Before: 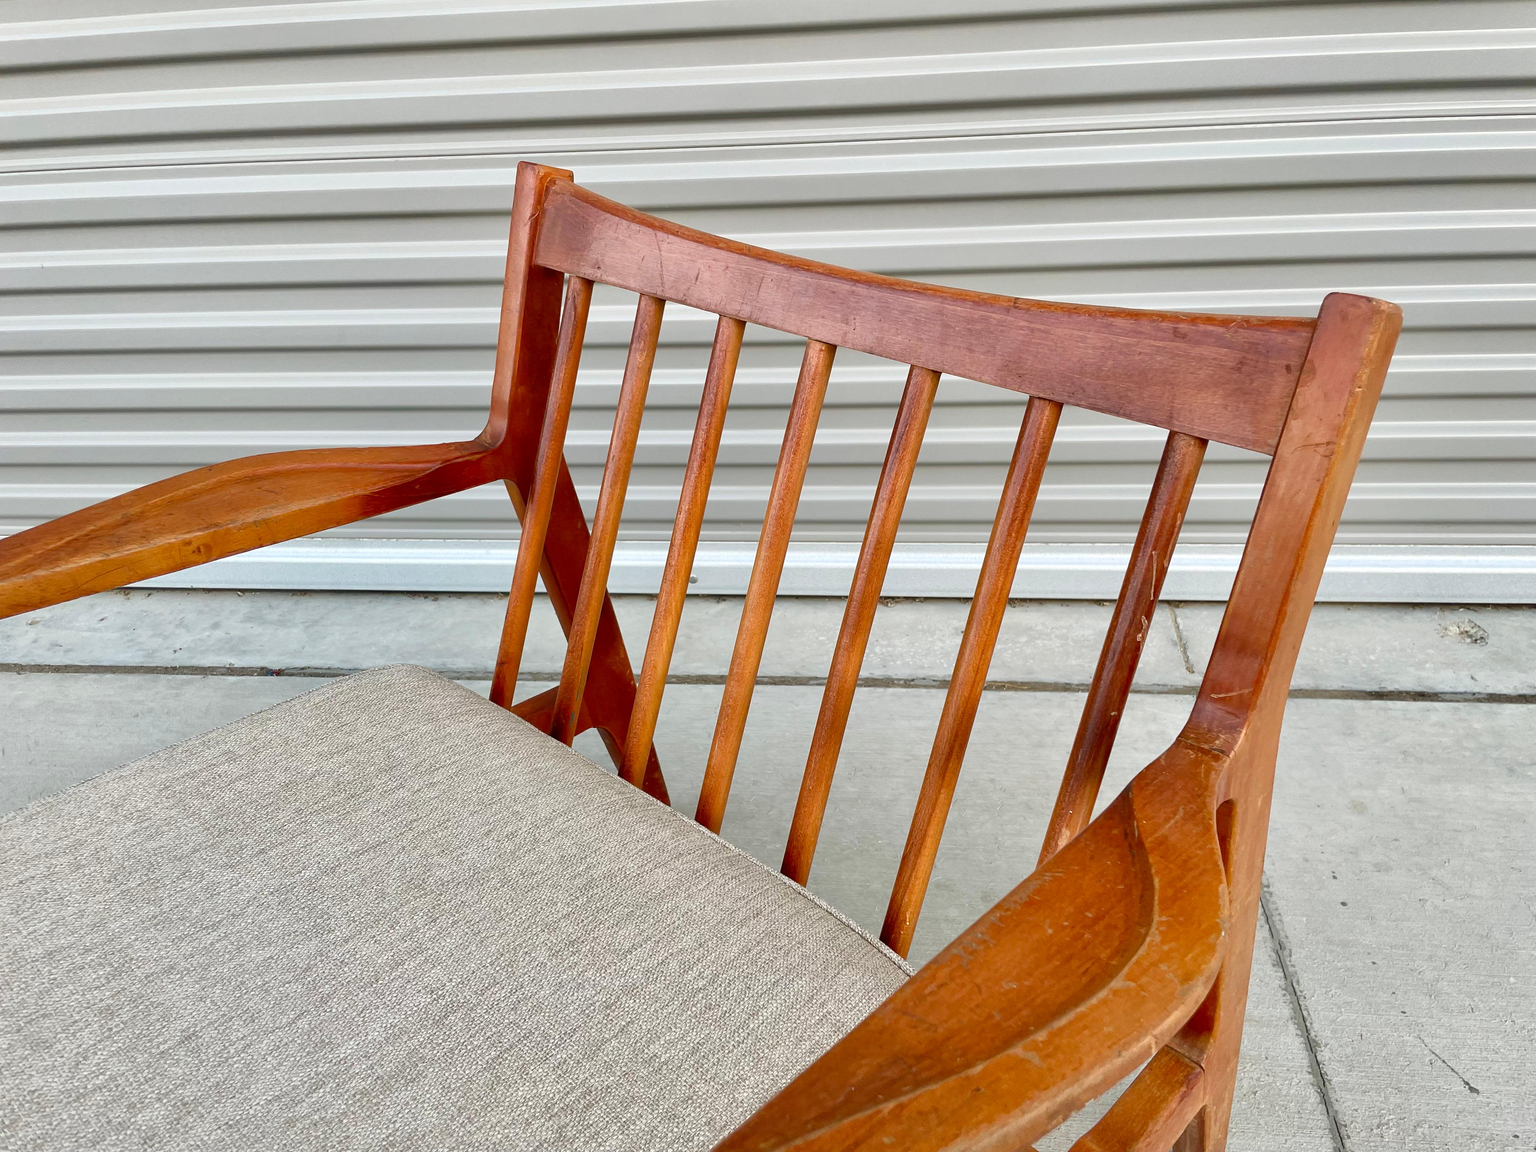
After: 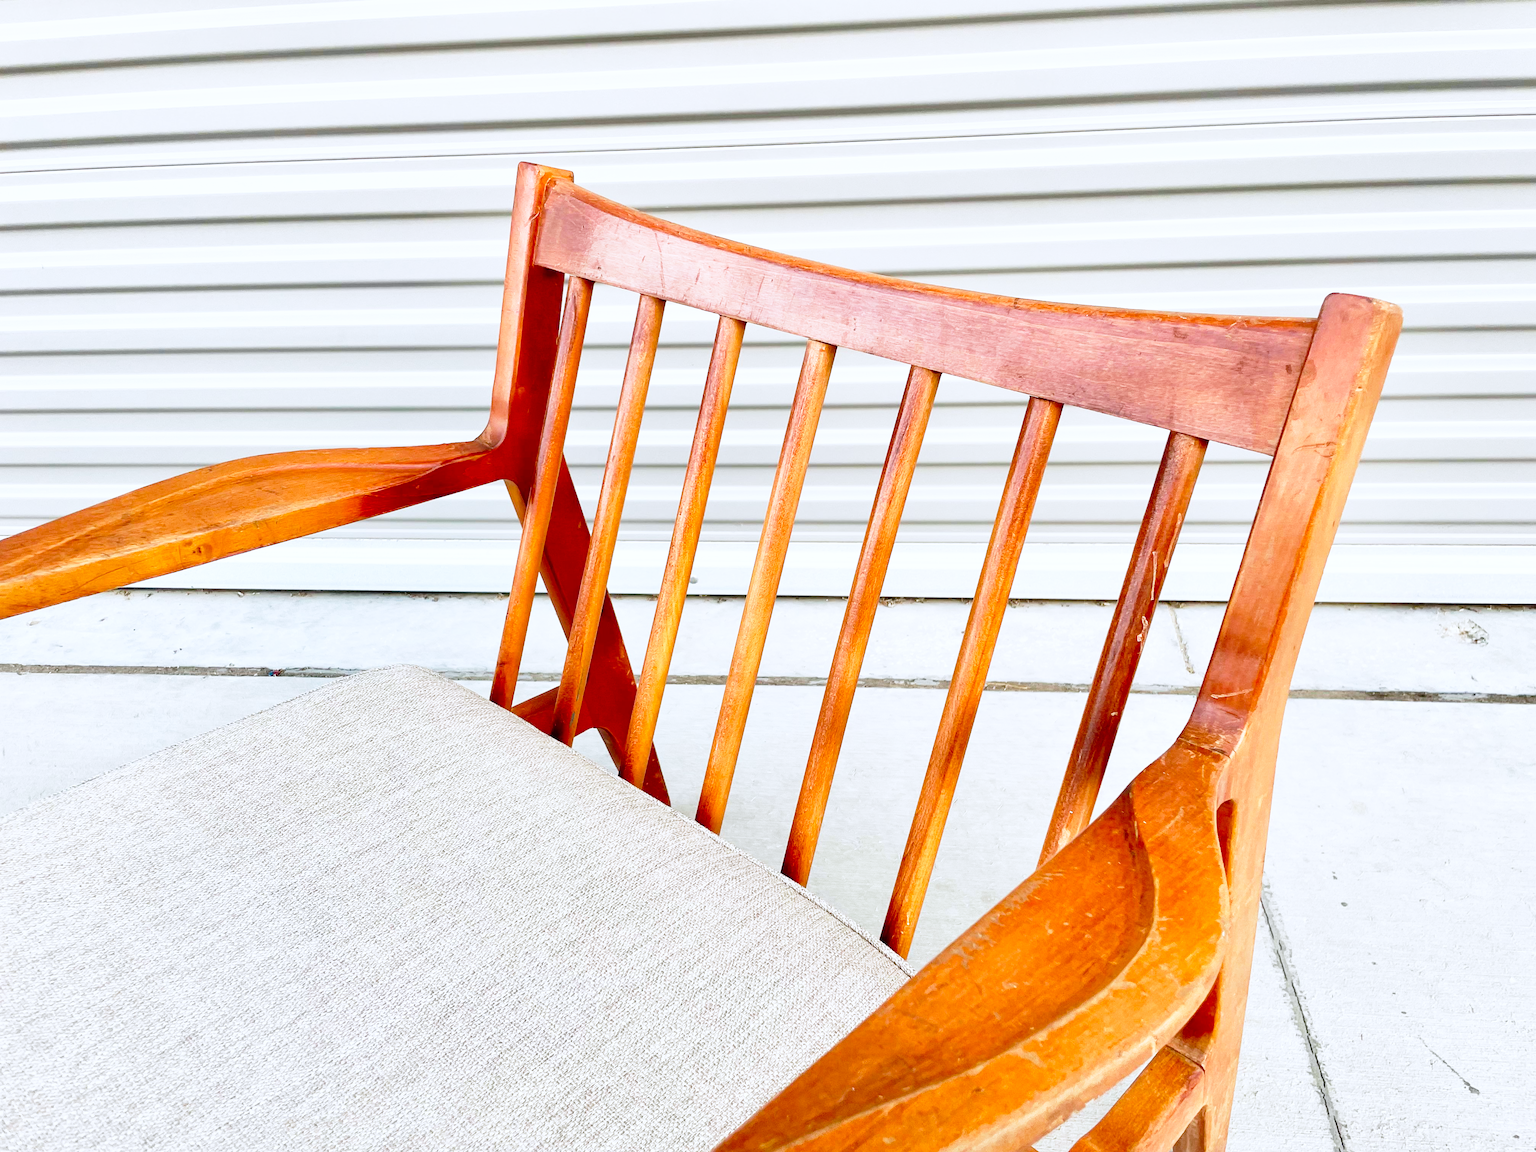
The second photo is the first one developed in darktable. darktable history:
color correction: highlights a* -0.141, highlights b* -5.44, shadows a* -0.148, shadows b* -0.099
base curve: curves: ch0 [(0, 0) (0.012, 0.01) (0.073, 0.168) (0.31, 0.711) (0.645, 0.957) (1, 1)], preserve colors none
